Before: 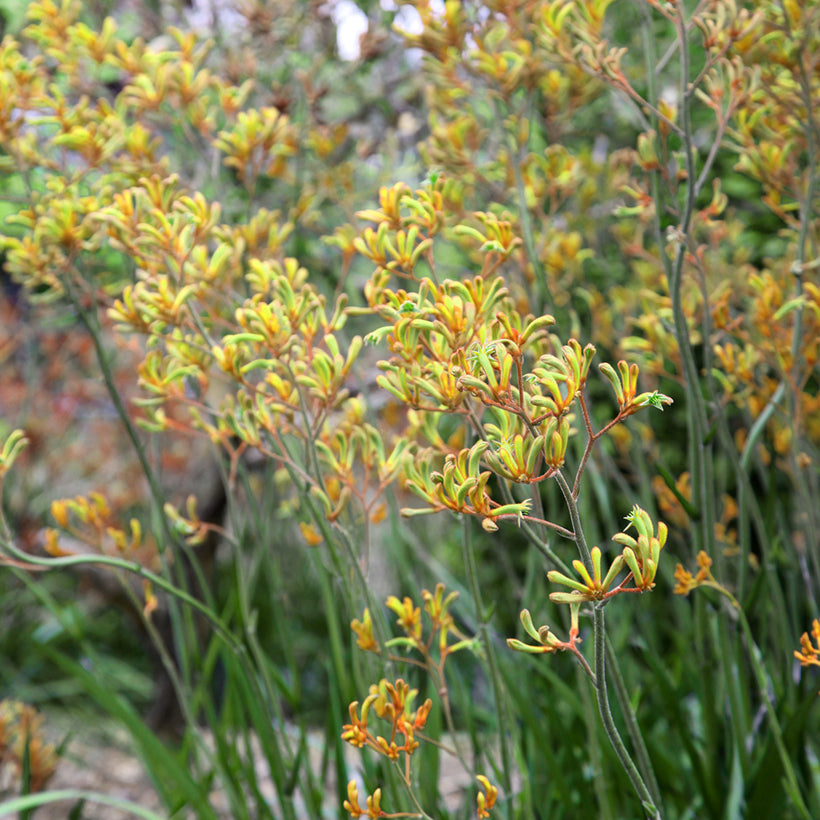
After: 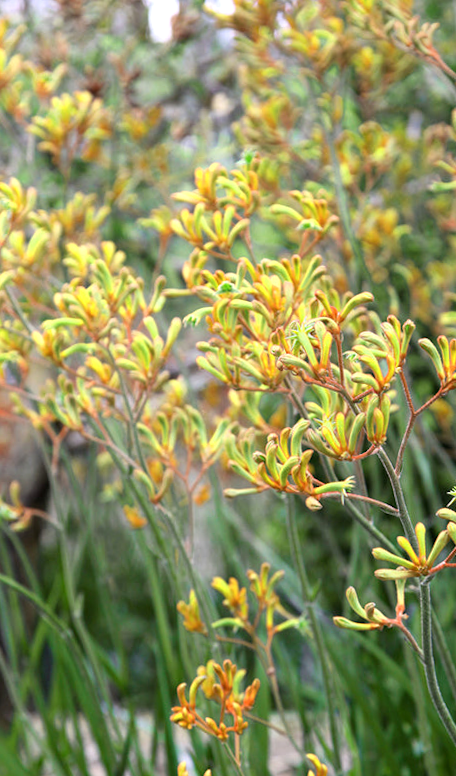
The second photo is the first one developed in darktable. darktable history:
rotate and perspective: rotation -1.42°, crop left 0.016, crop right 0.984, crop top 0.035, crop bottom 0.965
crop: left 21.674%, right 22.086%
exposure: exposure 0.258 EV, compensate highlight preservation false
